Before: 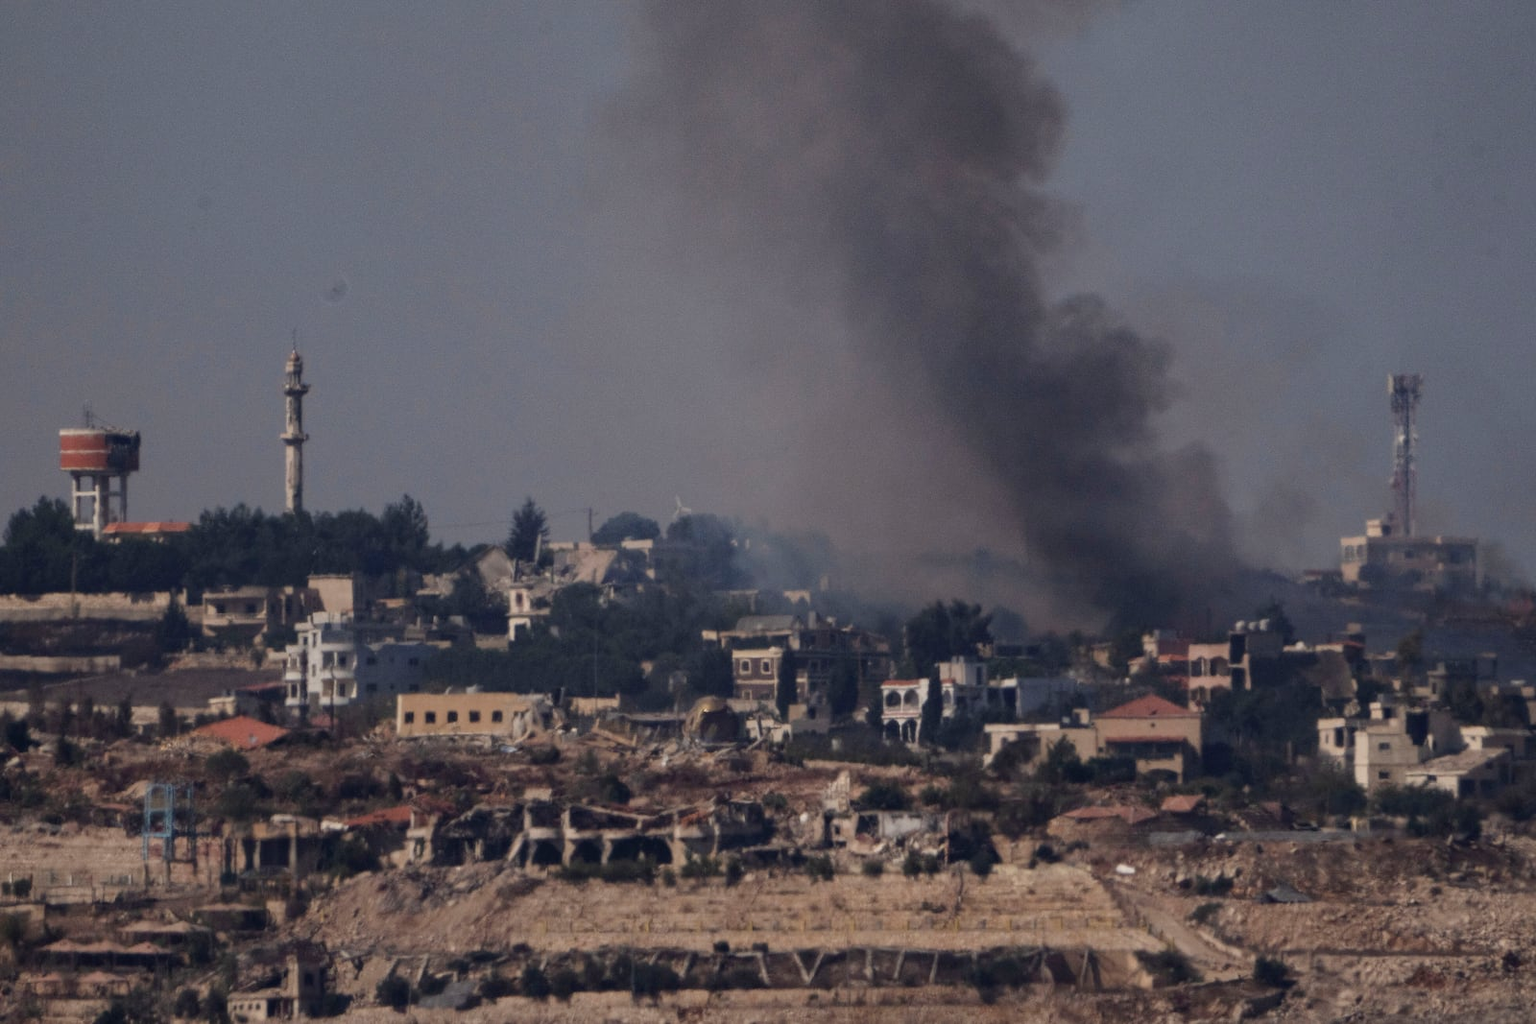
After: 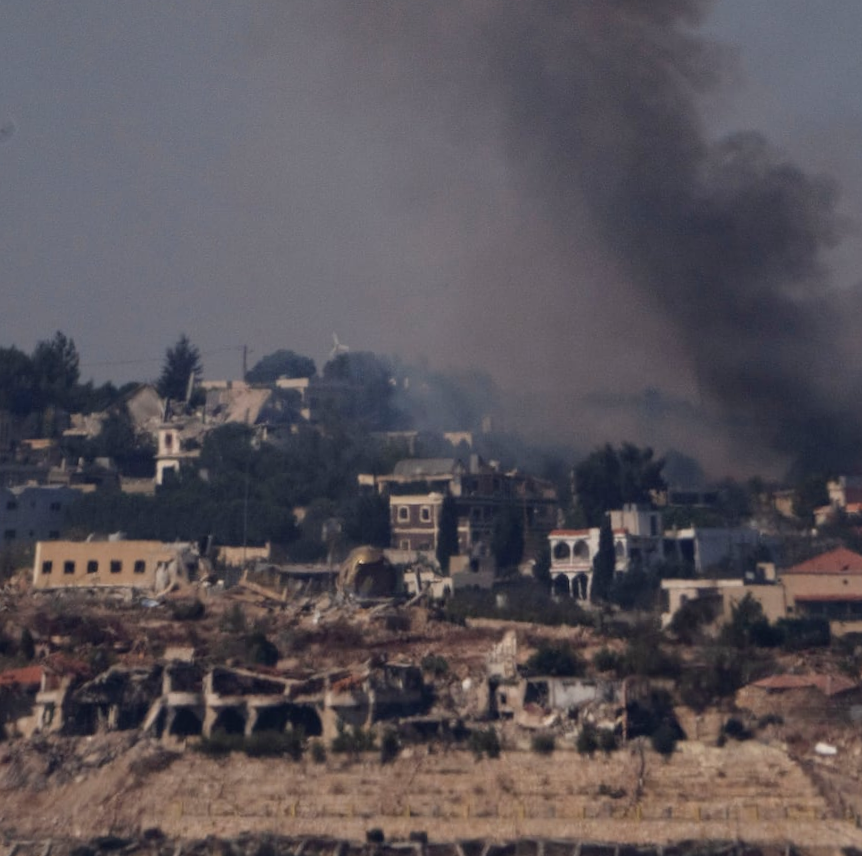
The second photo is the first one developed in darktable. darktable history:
crop and rotate: angle 0.02°, left 24.353%, top 13.219%, right 26.156%, bottom 8.224%
rotate and perspective: rotation 0.128°, lens shift (vertical) -0.181, lens shift (horizontal) -0.044, shear 0.001, automatic cropping off
